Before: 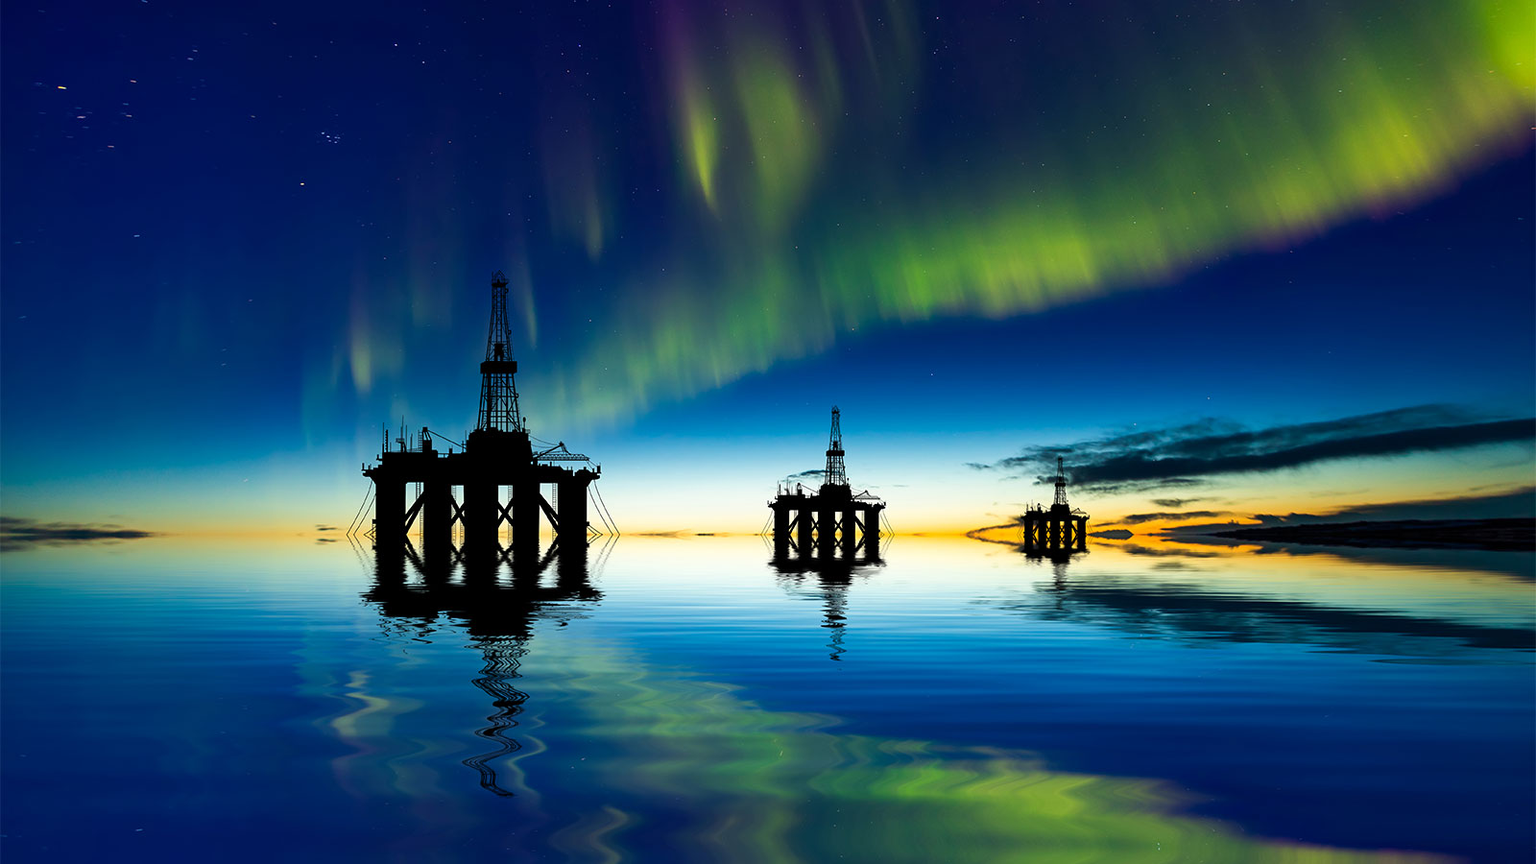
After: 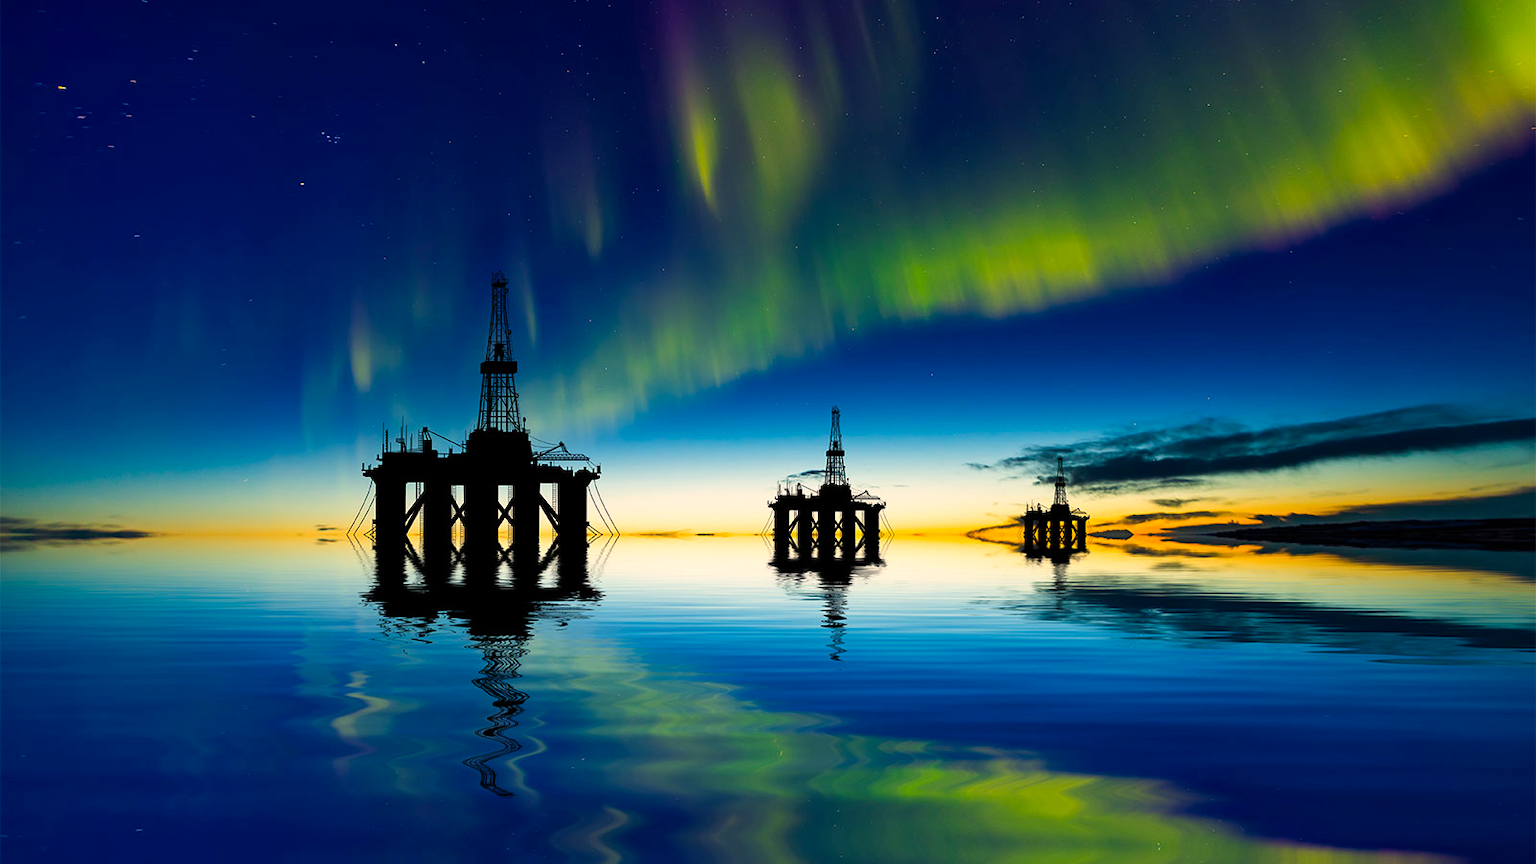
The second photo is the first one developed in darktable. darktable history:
color balance rgb: highlights gain › chroma 3.684%, highlights gain › hue 59.61°, perceptual saturation grading › global saturation 18.152%
tone equalizer: on, module defaults
